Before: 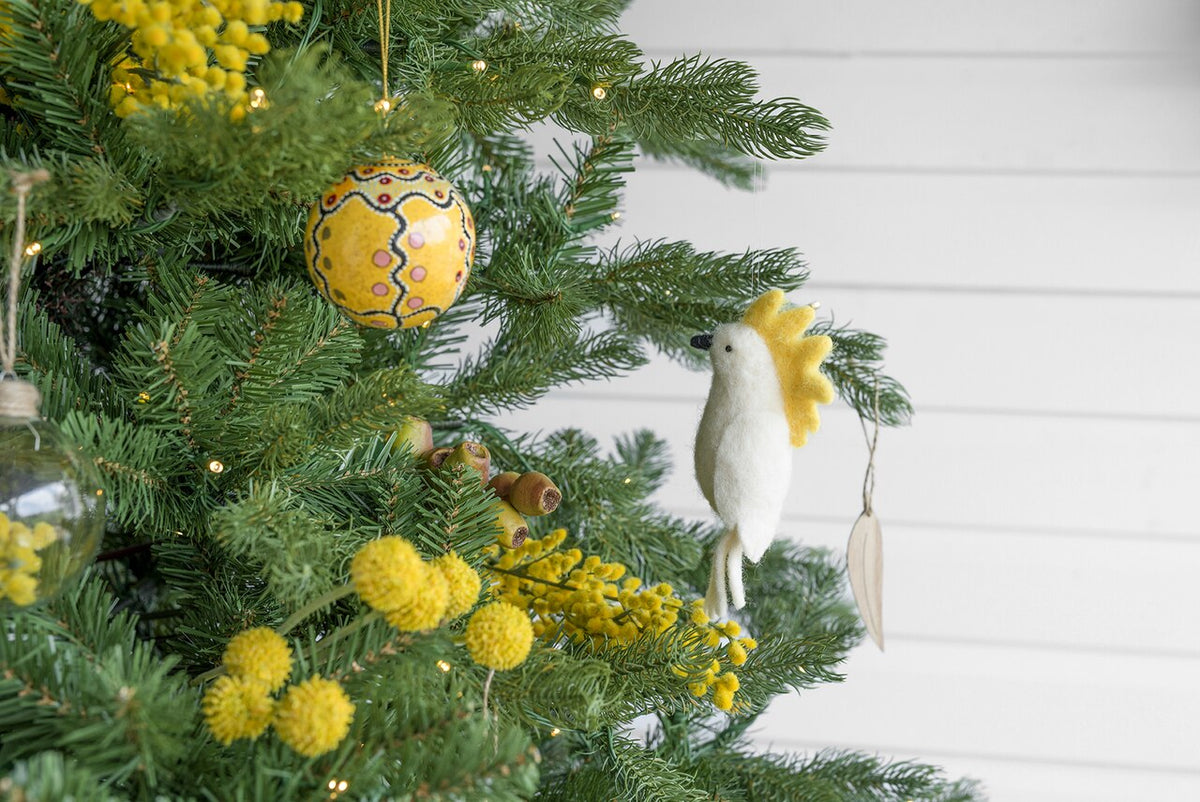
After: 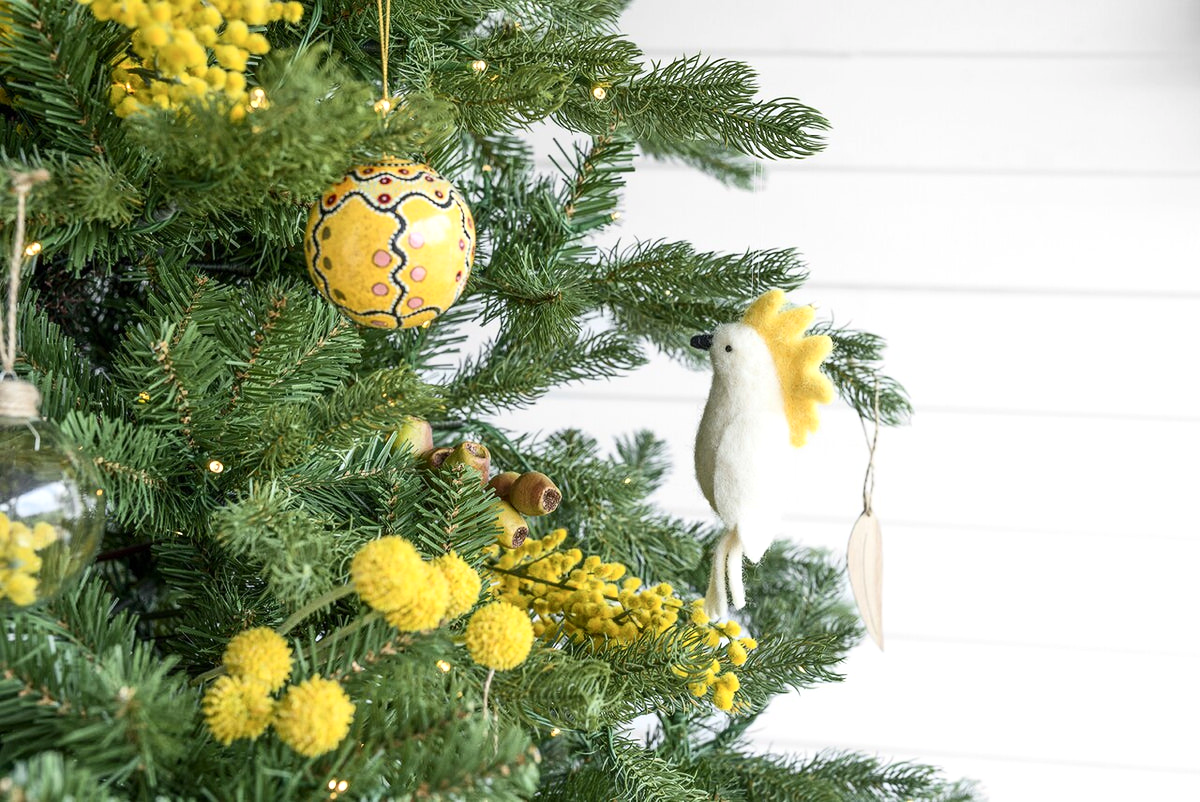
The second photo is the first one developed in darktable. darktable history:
contrast brightness saturation: contrast 0.237, brightness 0.089
levels: levels [0, 0.48, 0.961]
